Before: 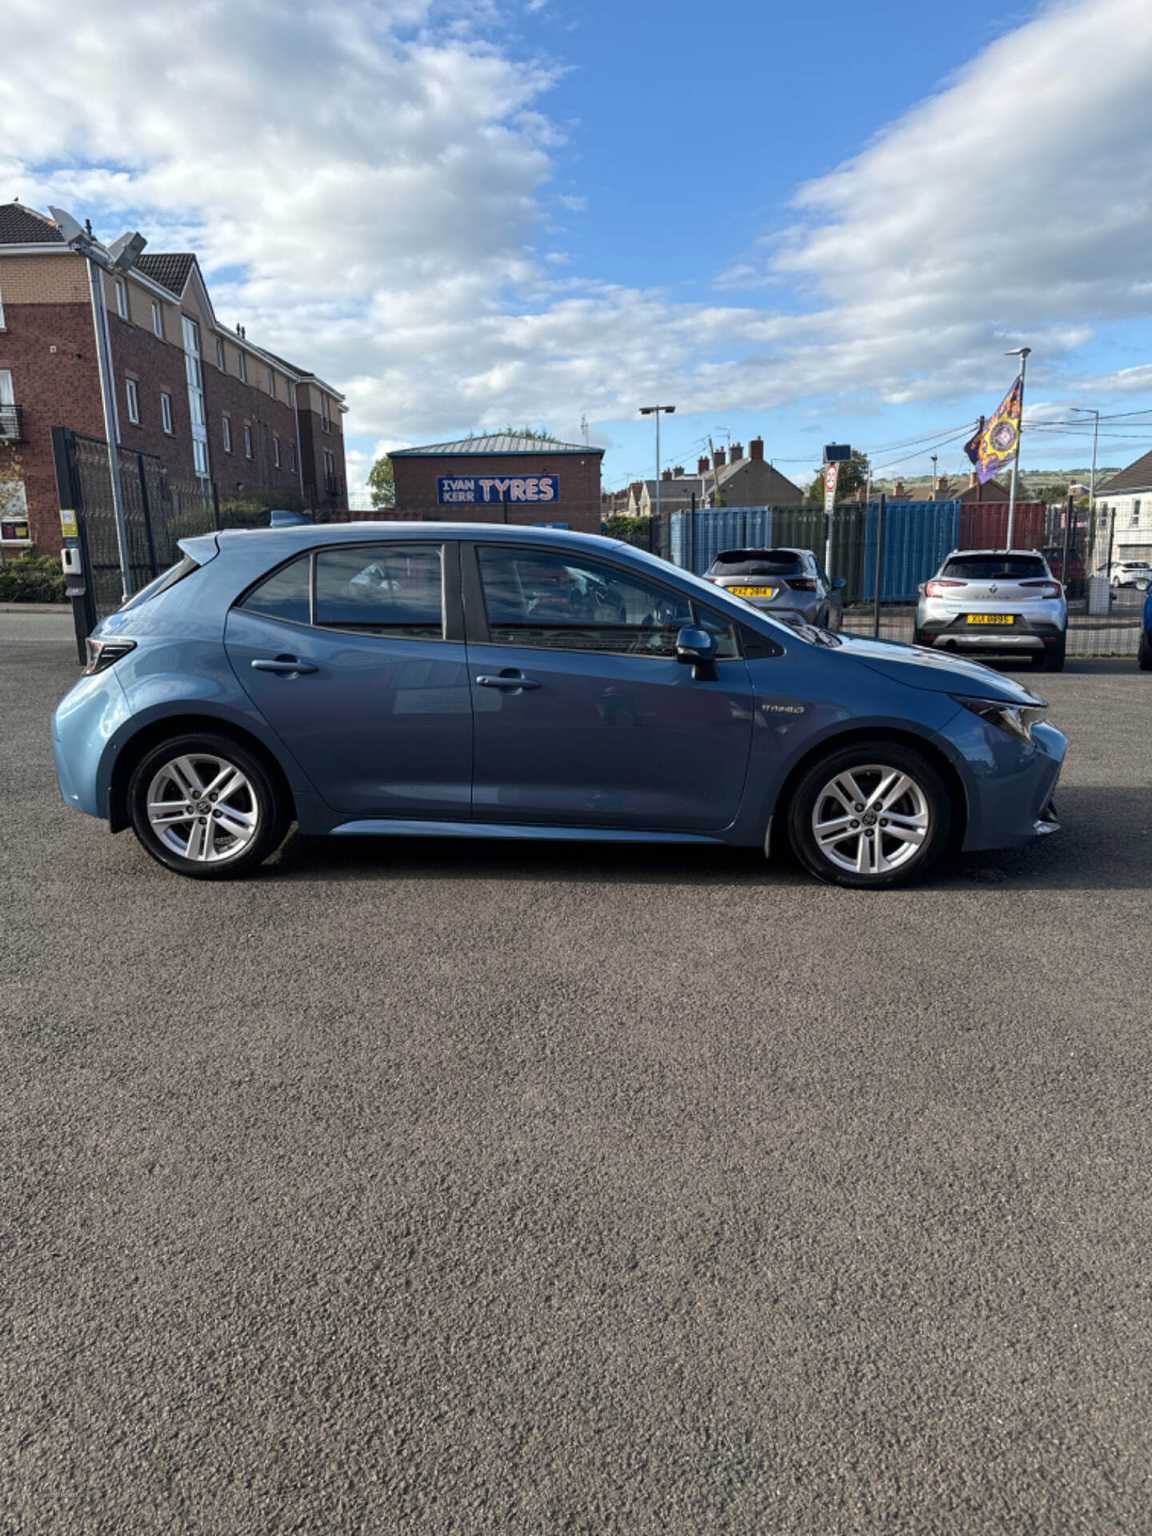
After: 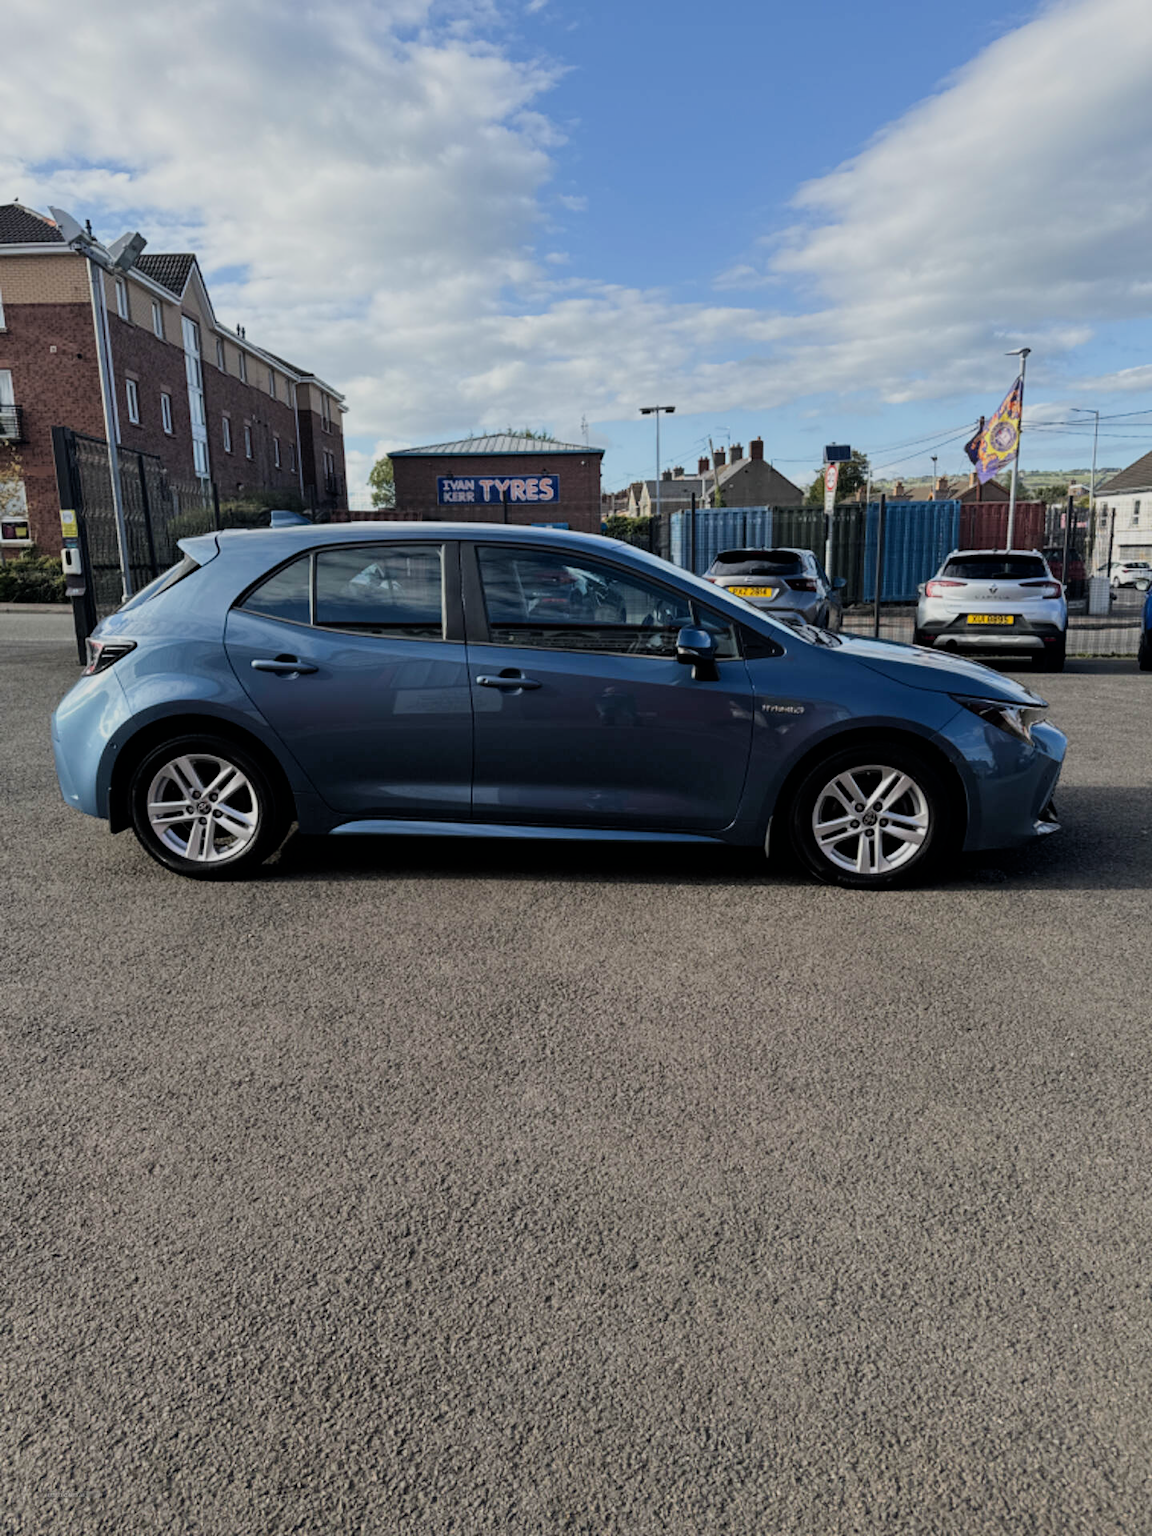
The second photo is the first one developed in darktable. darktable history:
filmic rgb: black relative exposure -7.65 EV, white relative exposure 4.56 EV, hardness 3.61, contrast 1.058
